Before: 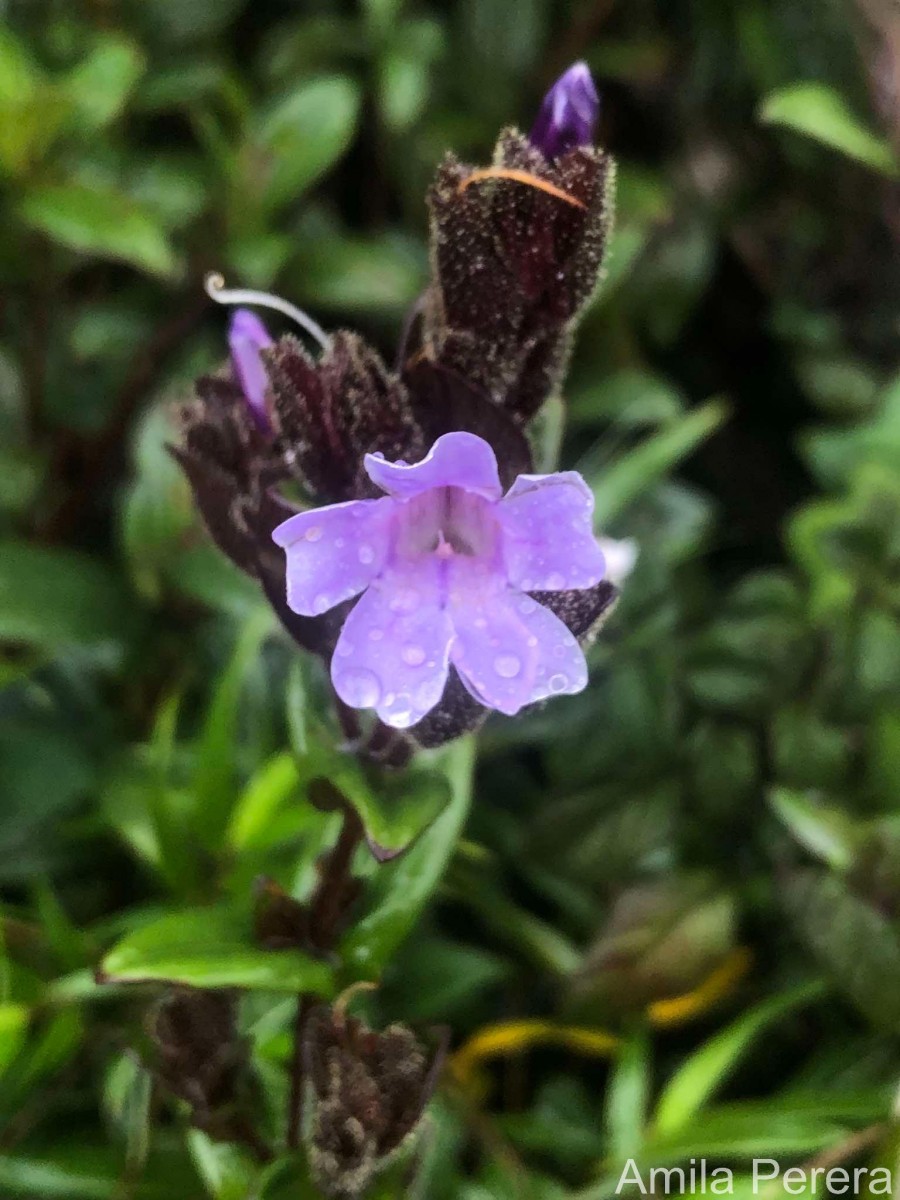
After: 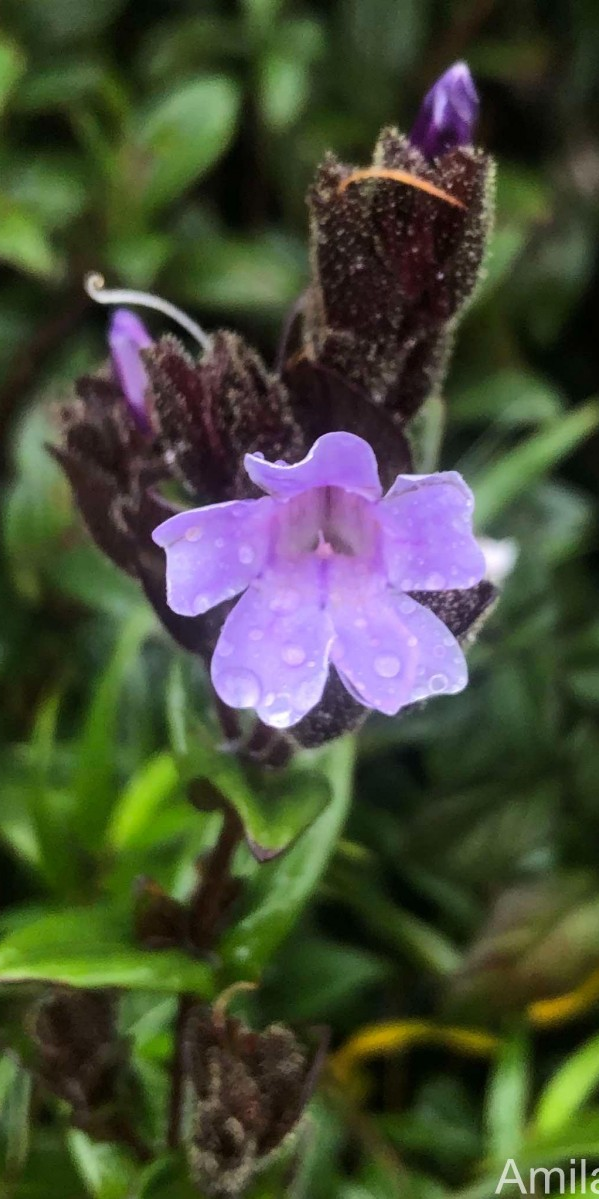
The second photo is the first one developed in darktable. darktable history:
crop and rotate: left 13.344%, right 20.024%
